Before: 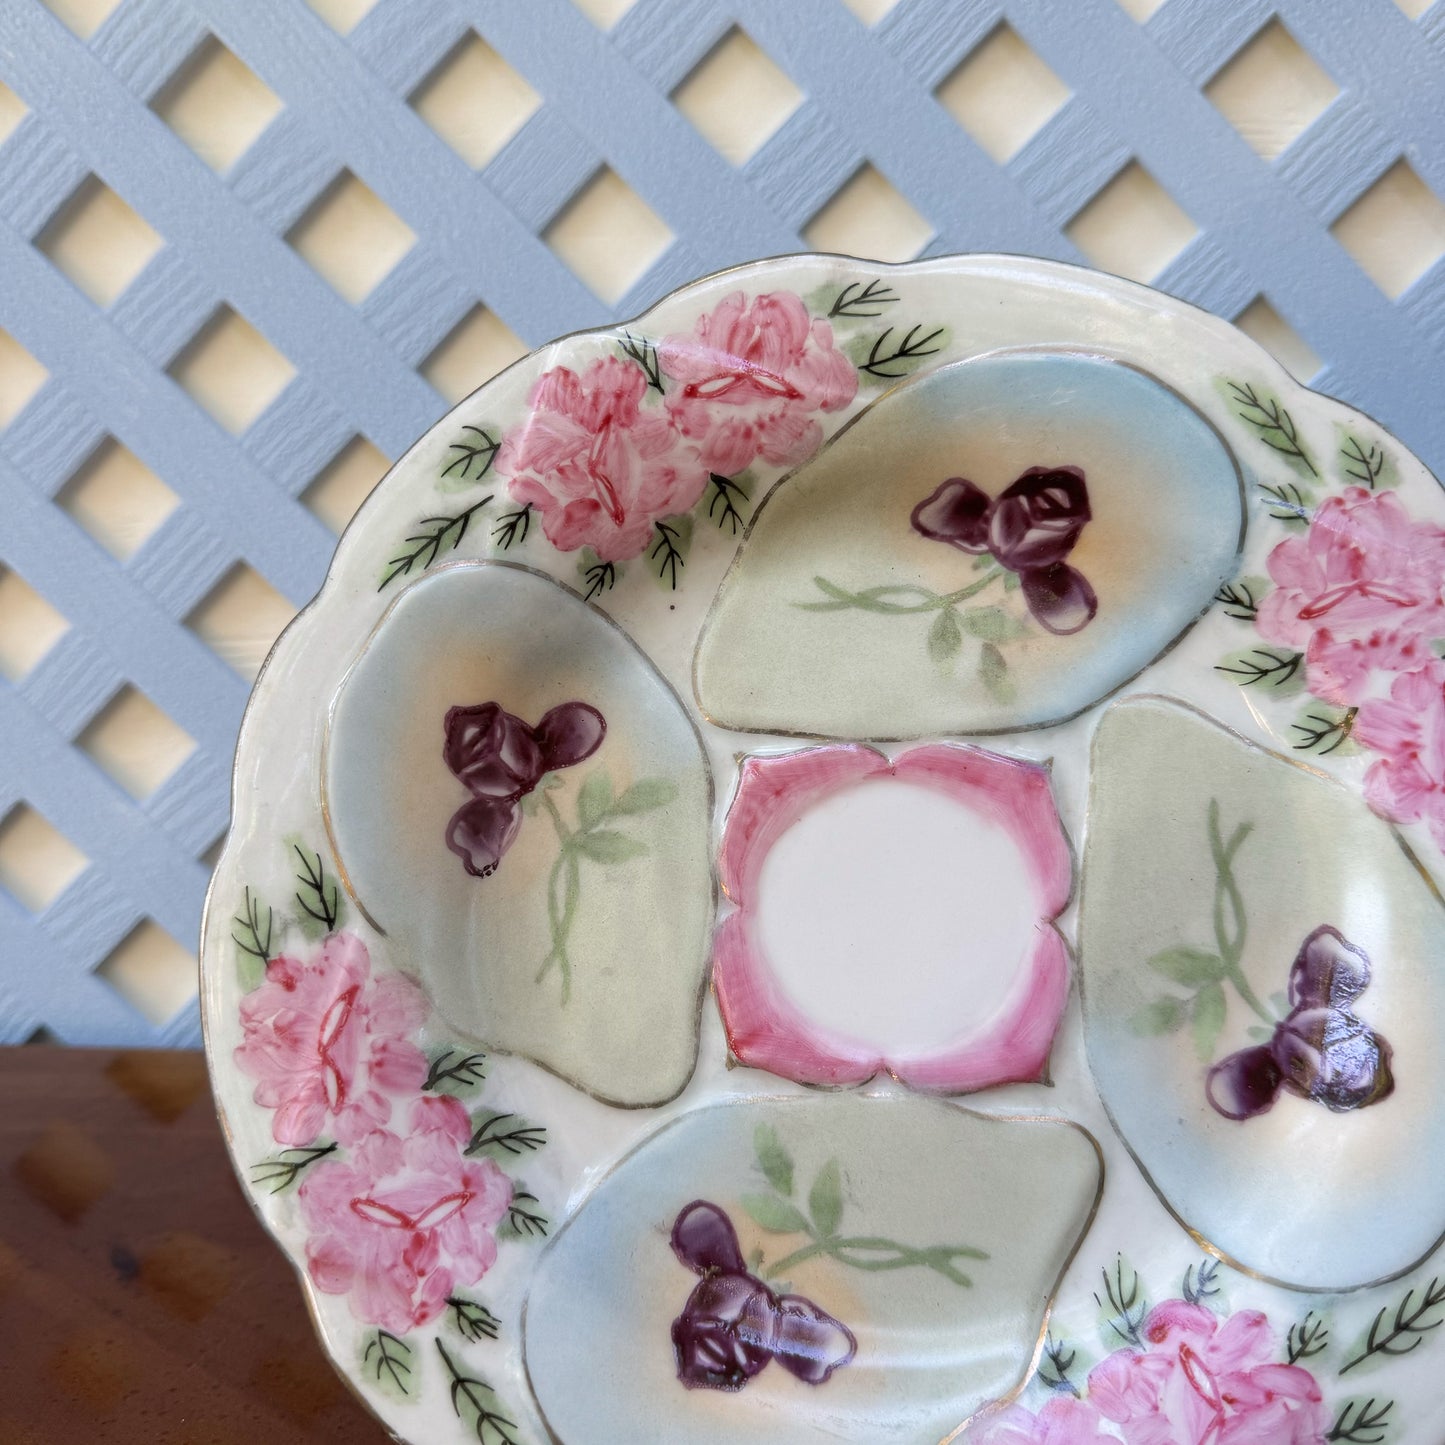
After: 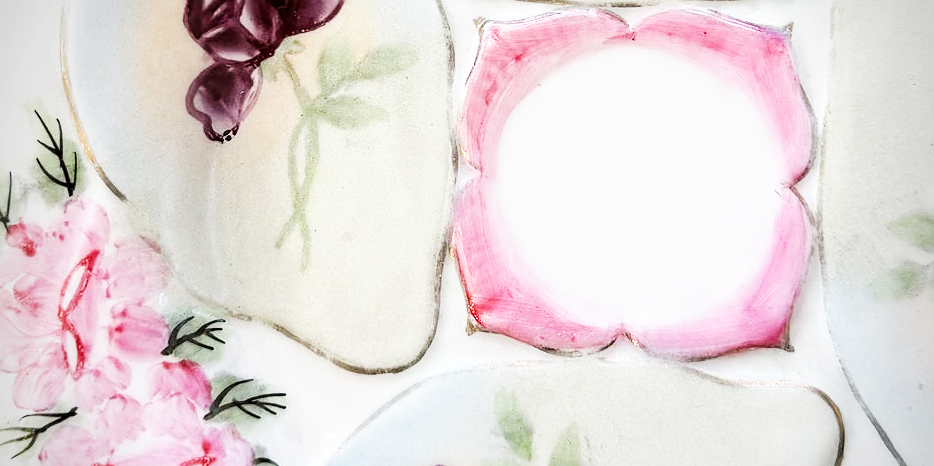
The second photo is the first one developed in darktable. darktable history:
contrast brightness saturation: saturation -0.055
crop: left 18.01%, top 50.884%, right 17.326%, bottom 16.826%
base curve: curves: ch0 [(0, 0) (0.007, 0.004) (0.027, 0.03) (0.046, 0.07) (0.207, 0.54) (0.442, 0.872) (0.673, 0.972) (1, 1)], preserve colors none
levels: levels [0, 0.51, 1]
sharpen: on, module defaults
vignetting: on, module defaults
